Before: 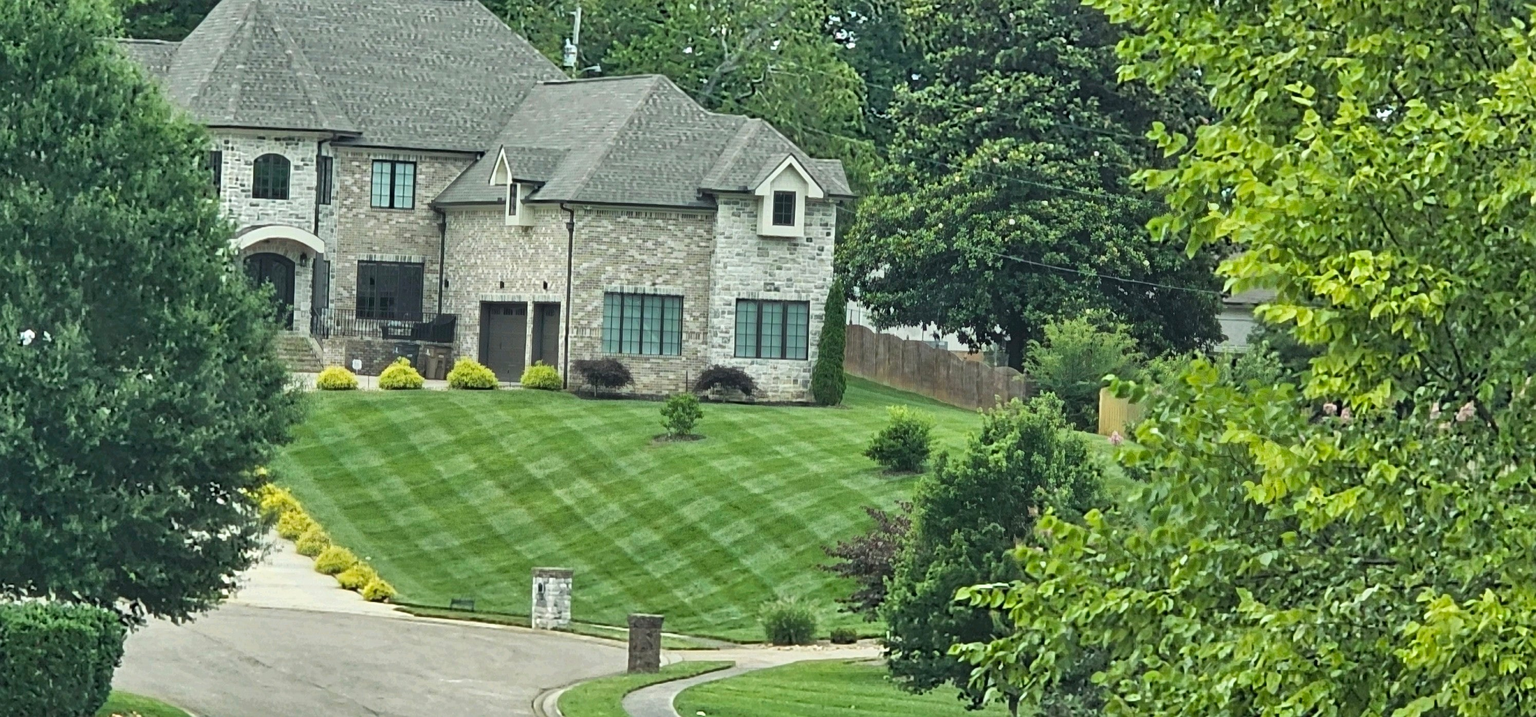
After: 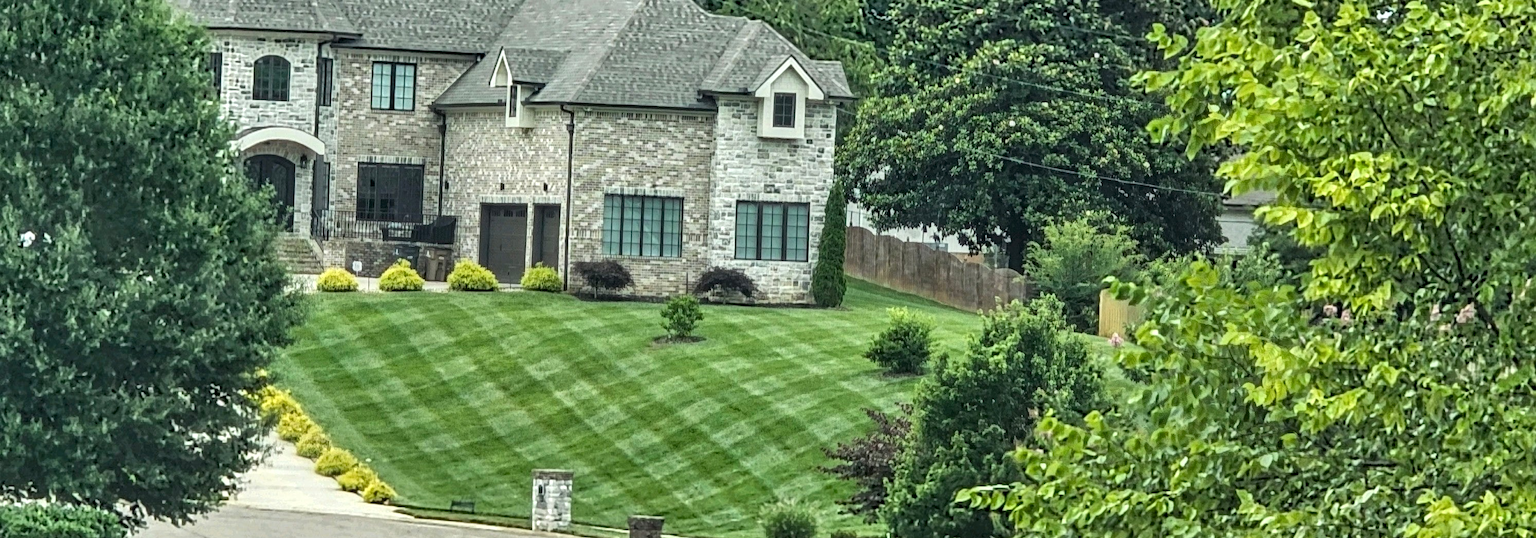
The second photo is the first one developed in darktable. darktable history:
crop: top 13.819%, bottom 11.169%
local contrast: highlights 61%, detail 143%, midtone range 0.428
